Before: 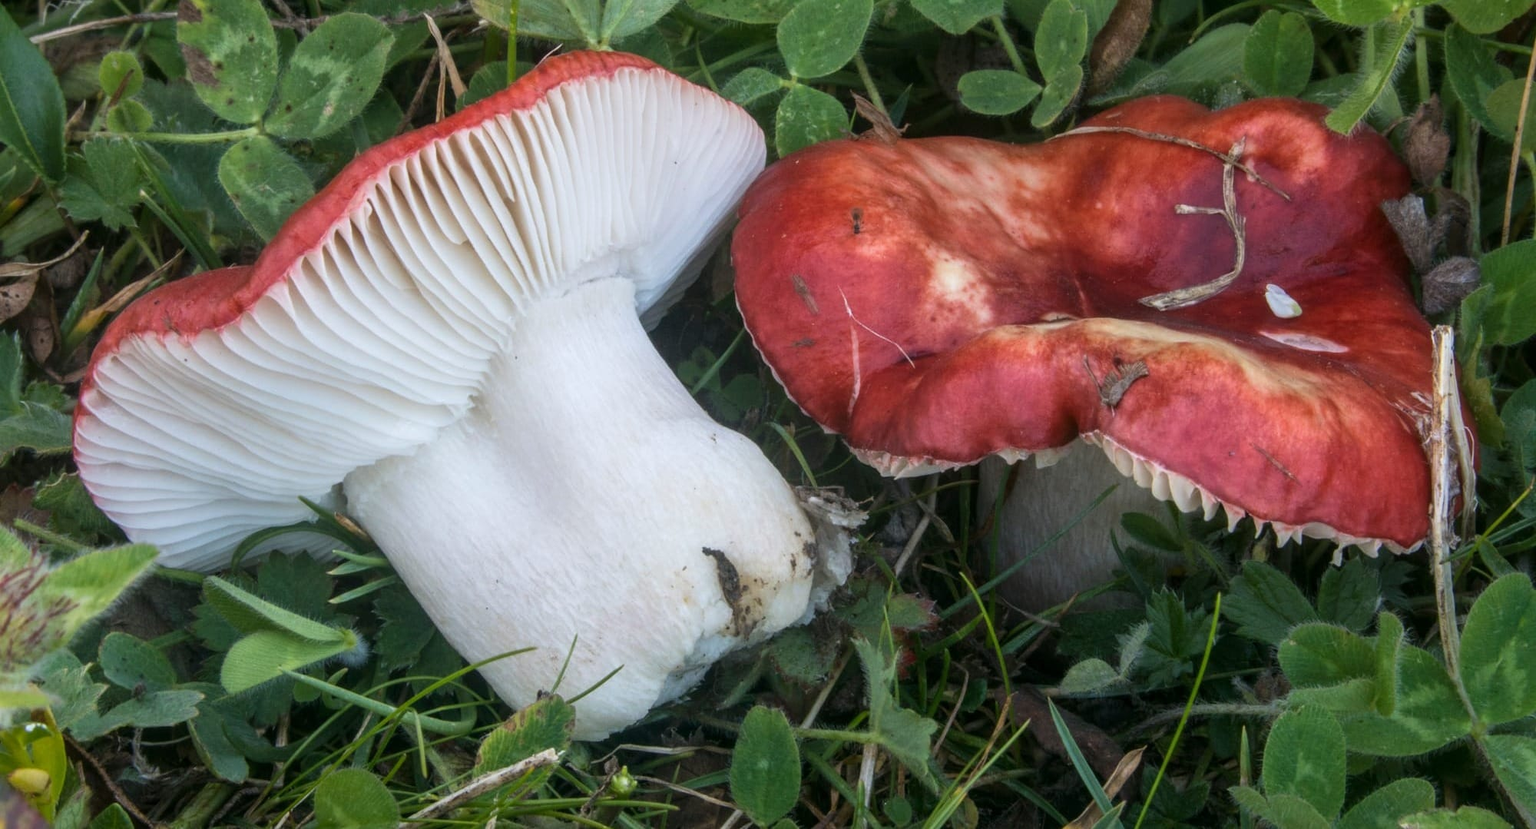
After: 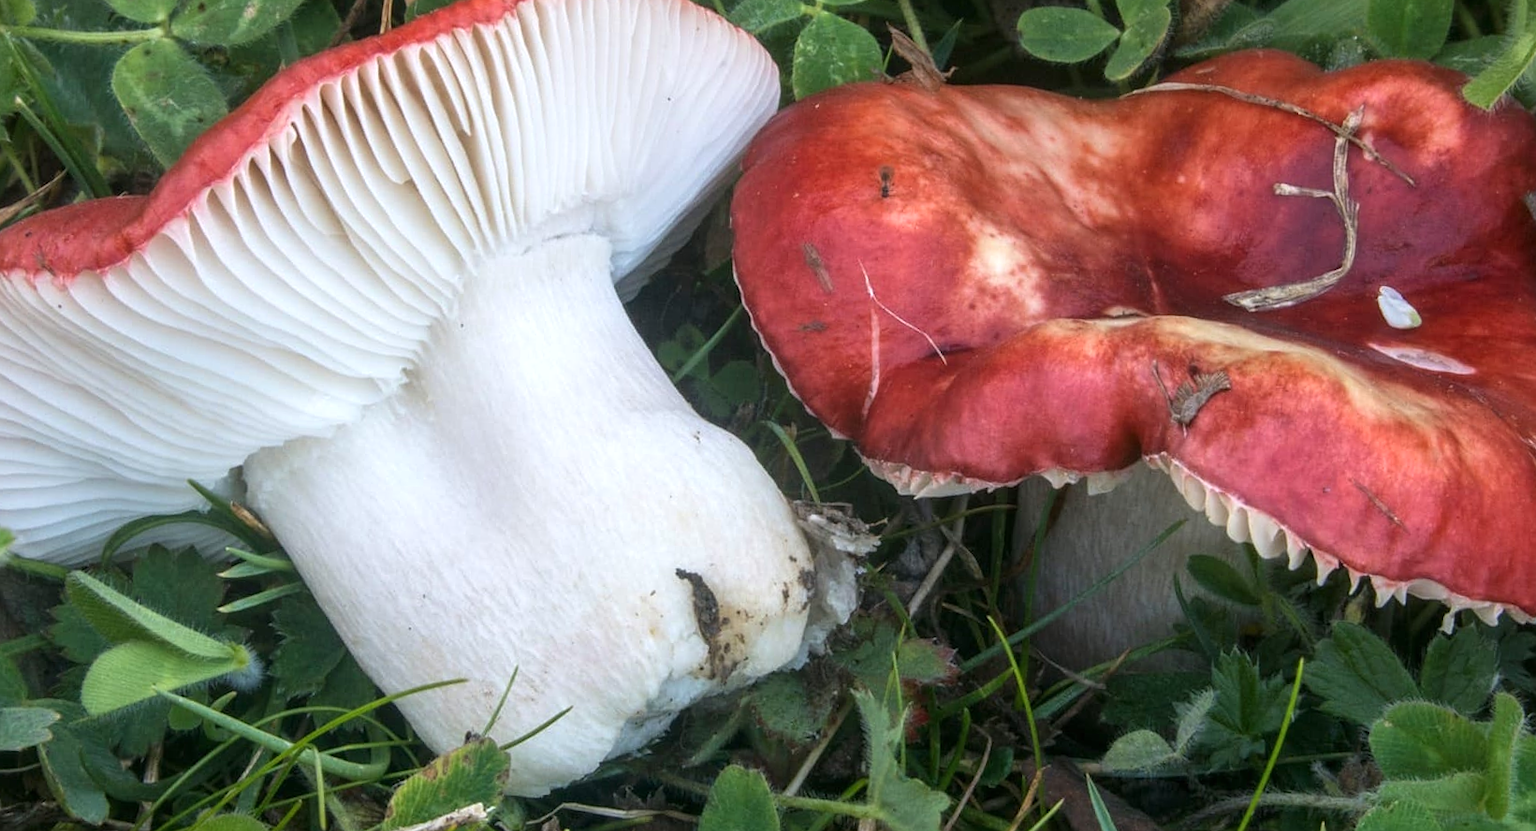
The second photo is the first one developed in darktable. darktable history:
exposure: black level correction 0, exposure 0.301 EV, compensate highlight preservation false
crop and rotate: angle -3.14°, left 5.087%, top 5.199%, right 4.613%, bottom 4.268%
sharpen: radius 1.244, amount 0.297, threshold 0.195
